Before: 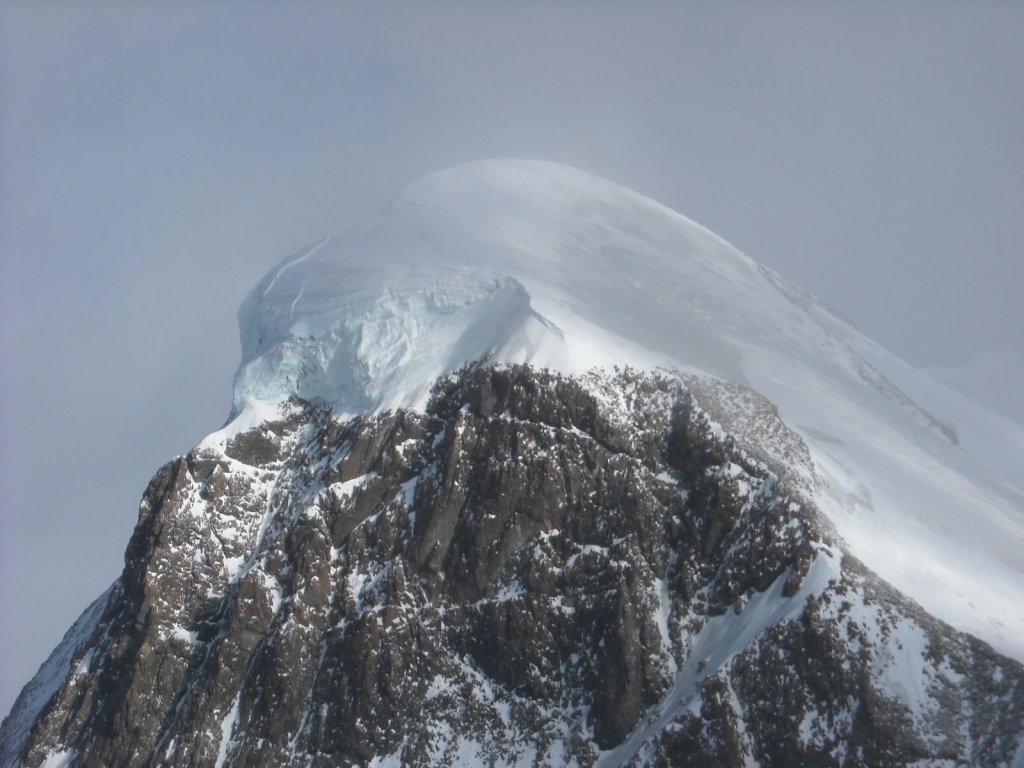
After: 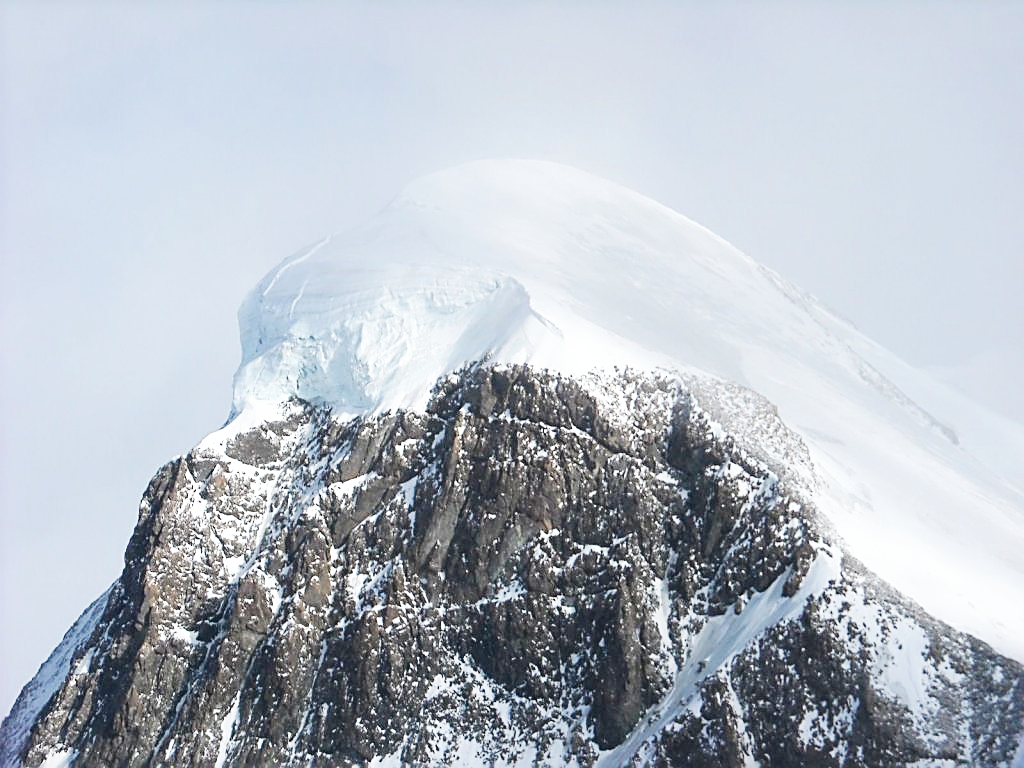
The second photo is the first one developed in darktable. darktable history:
sharpen: amount 1
base curve: curves: ch0 [(0, 0.003) (0.001, 0.002) (0.006, 0.004) (0.02, 0.022) (0.048, 0.086) (0.094, 0.234) (0.162, 0.431) (0.258, 0.629) (0.385, 0.8) (0.548, 0.918) (0.751, 0.988) (1, 1)], preserve colors none
